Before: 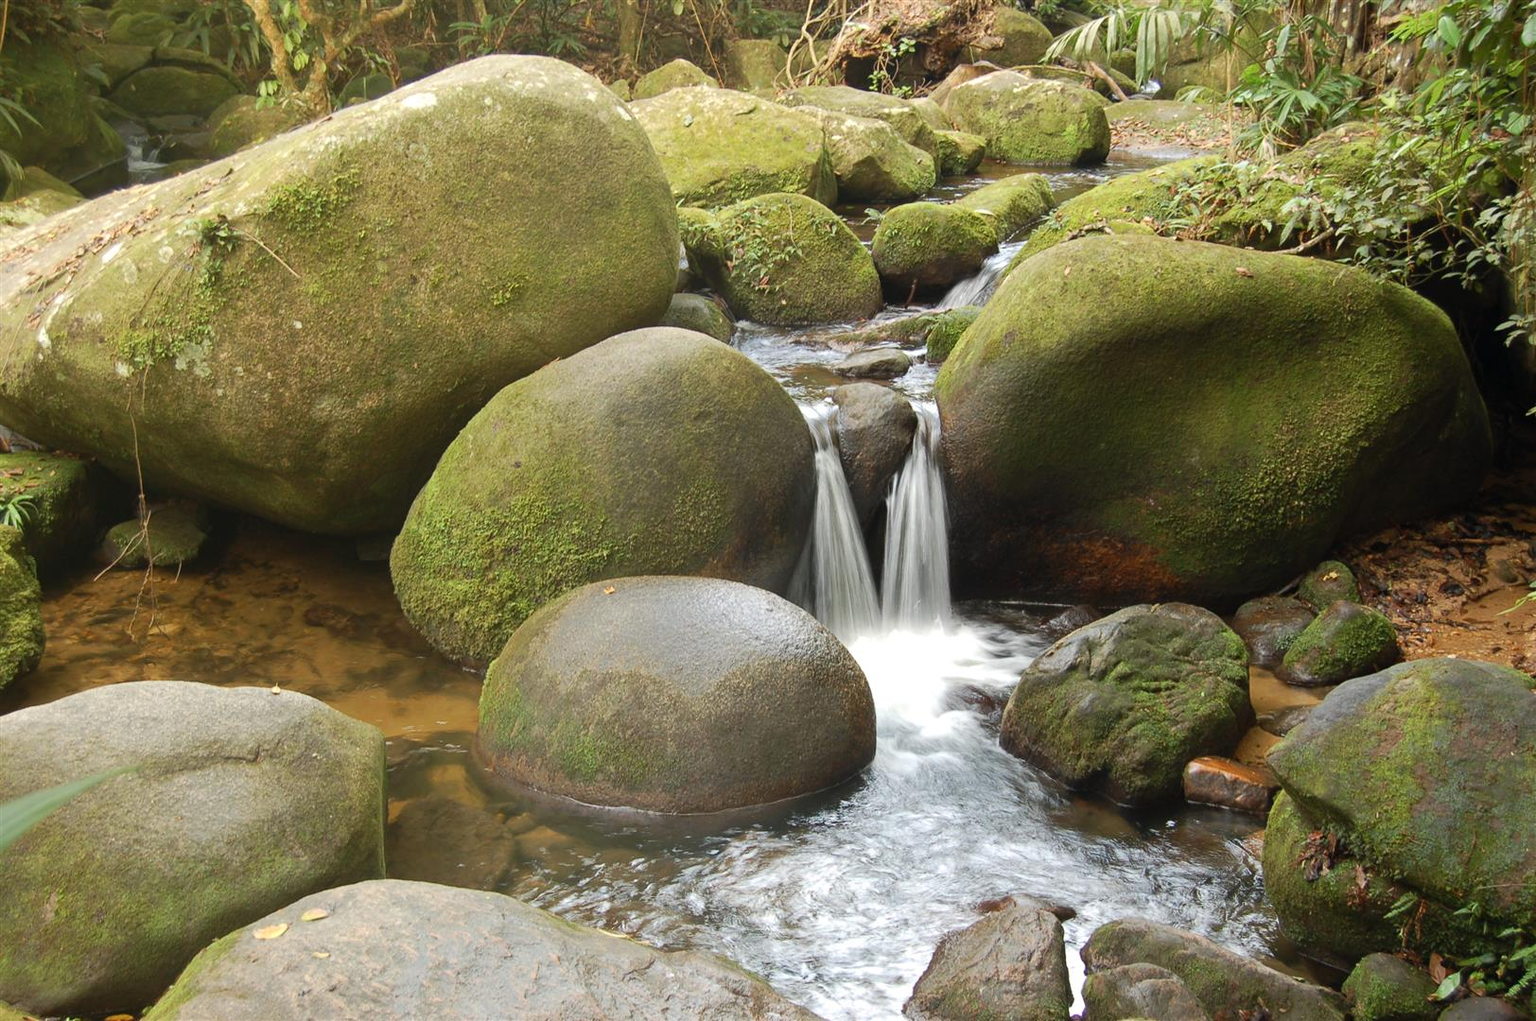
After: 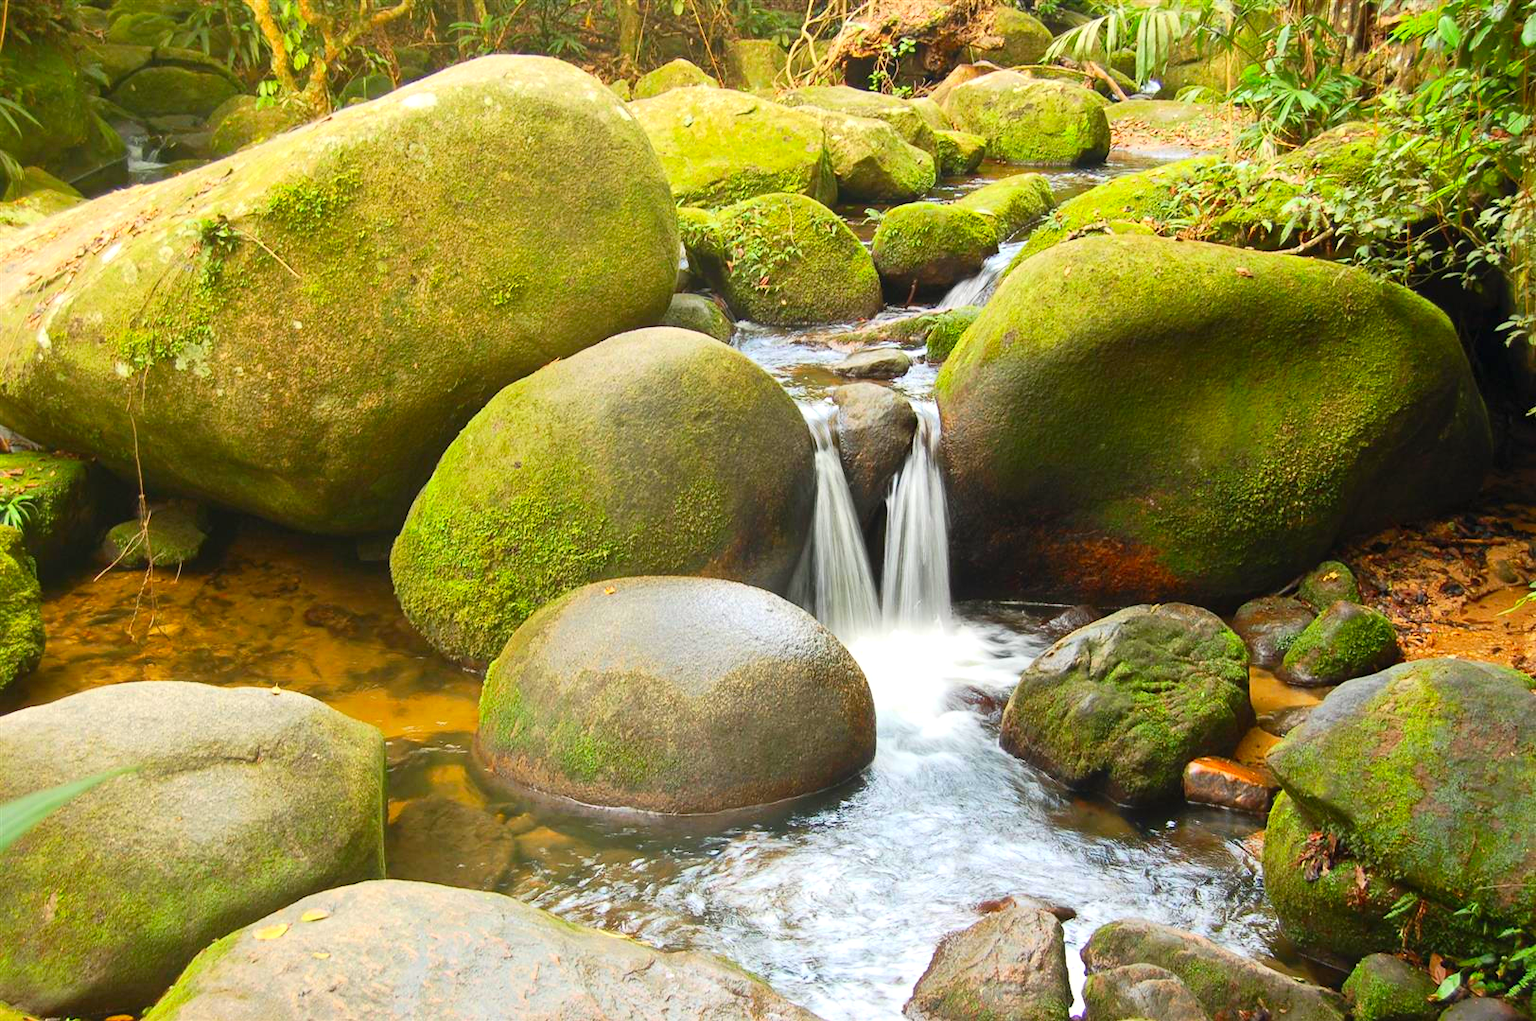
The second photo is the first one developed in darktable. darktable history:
local contrast: mode bilateral grid, contrast 20, coarseness 50, detail 120%, midtone range 0.2
contrast brightness saturation: contrast 0.196, brightness 0.192, saturation 0.798
